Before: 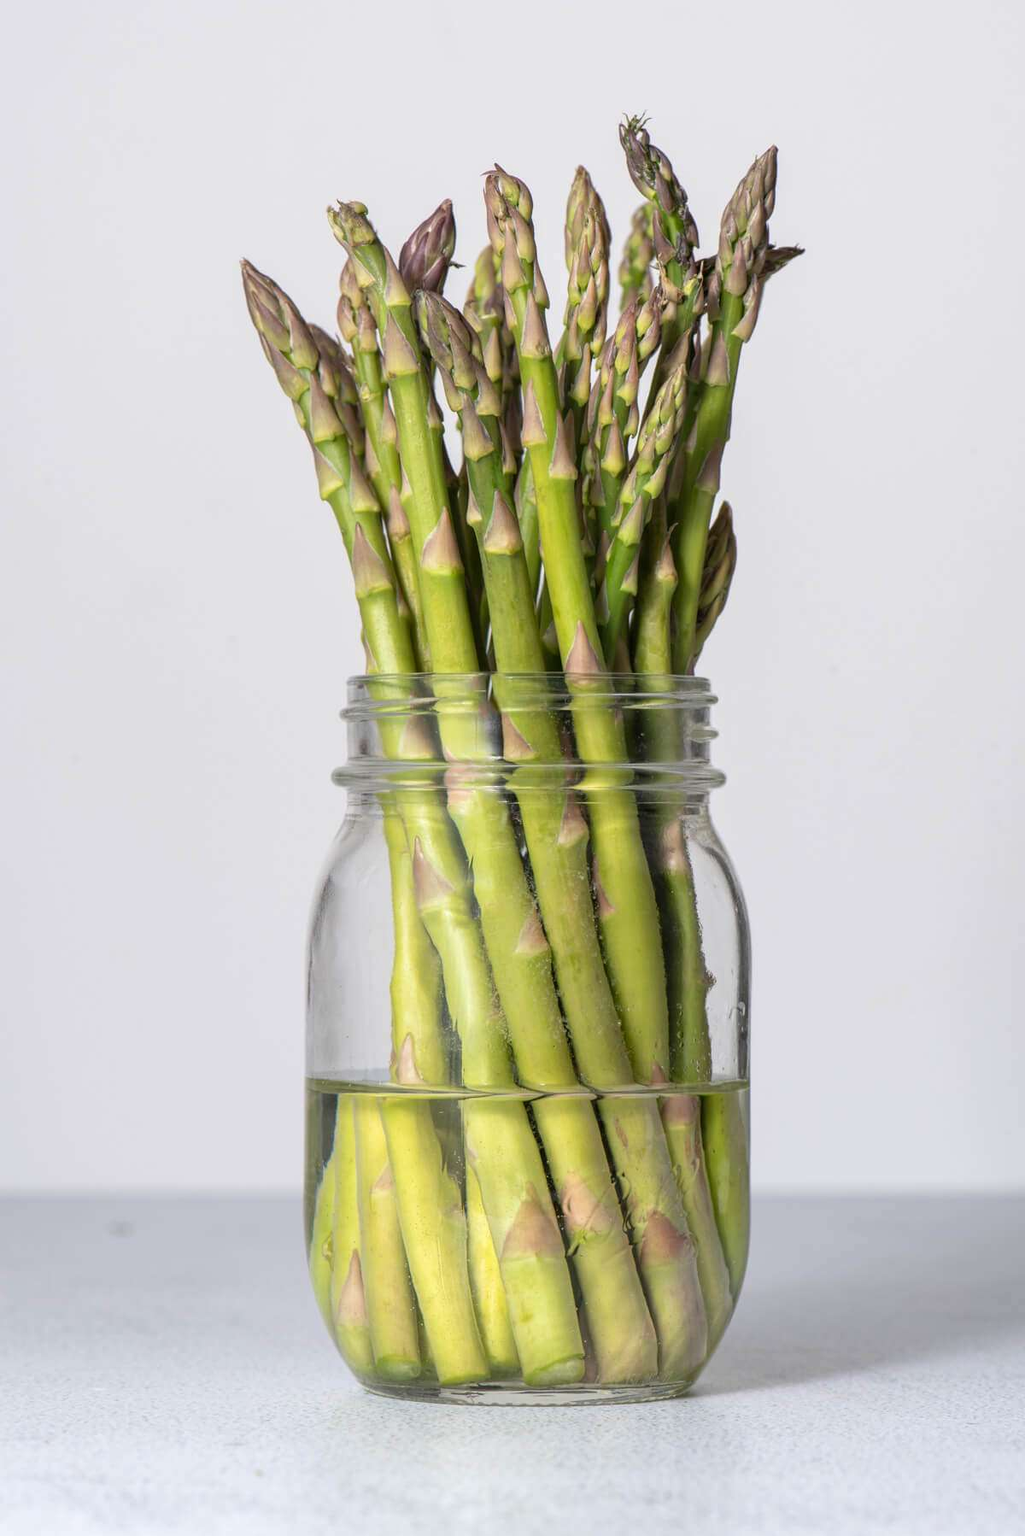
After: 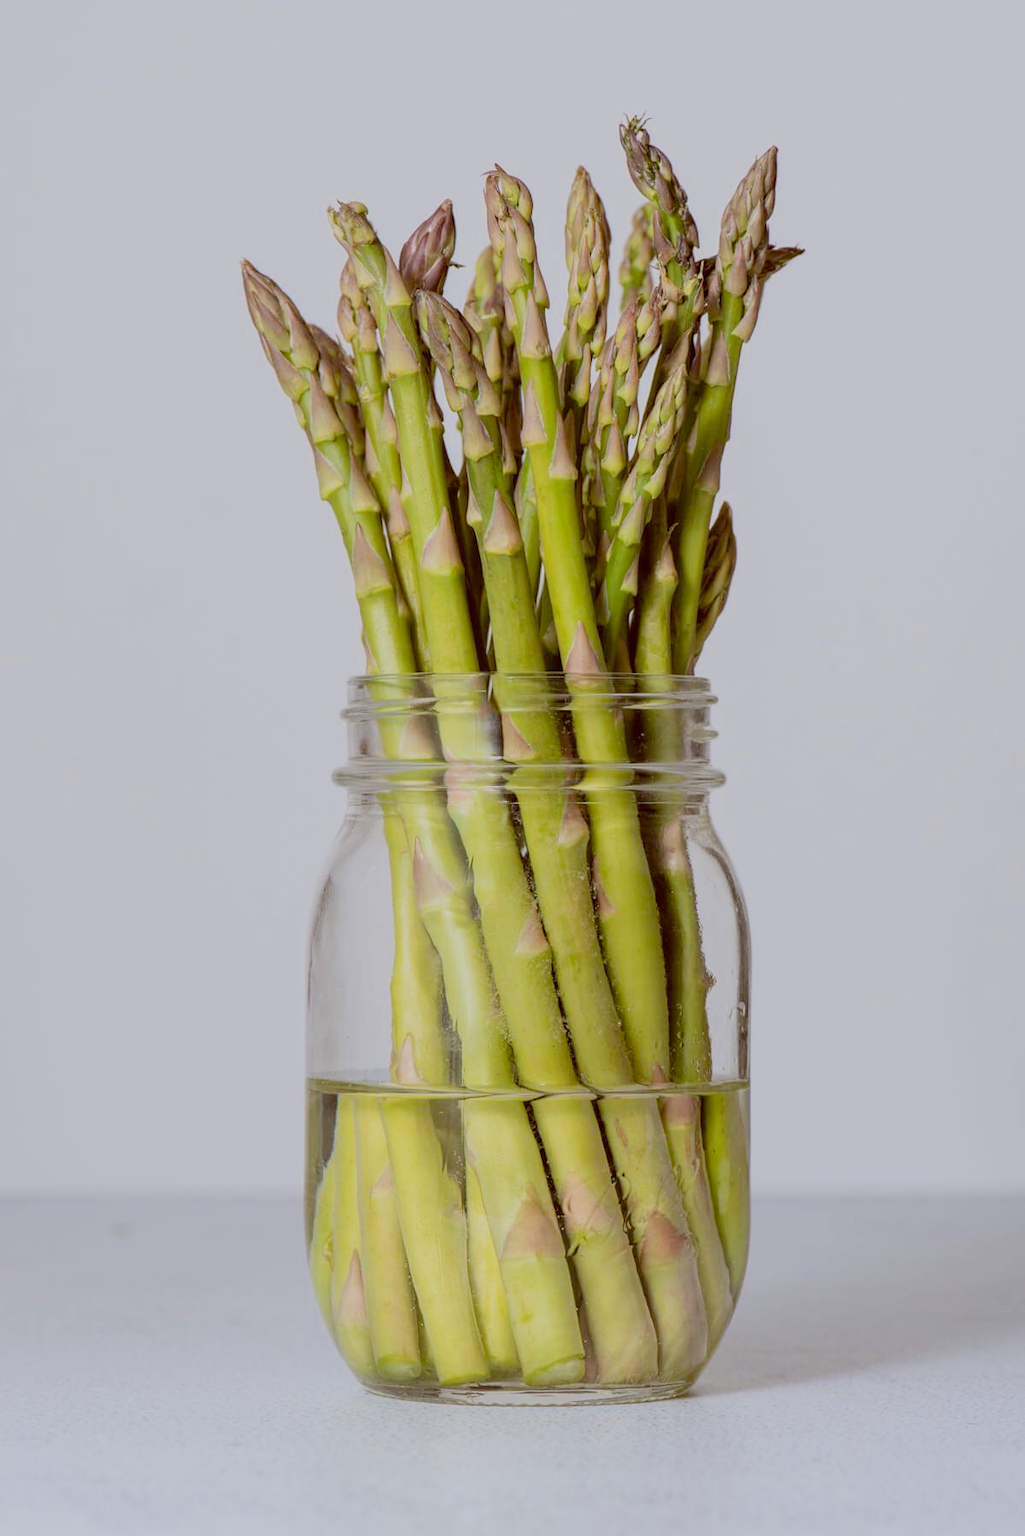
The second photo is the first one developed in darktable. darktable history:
exposure: black level correction 0.001, compensate highlight preservation false
color balance: lift [1, 1.011, 0.999, 0.989], gamma [1.109, 1.045, 1.039, 0.955], gain [0.917, 0.936, 0.952, 1.064], contrast 2.32%, contrast fulcrum 19%, output saturation 101%
filmic rgb: black relative exposure -7.15 EV, white relative exposure 5.36 EV, hardness 3.02
